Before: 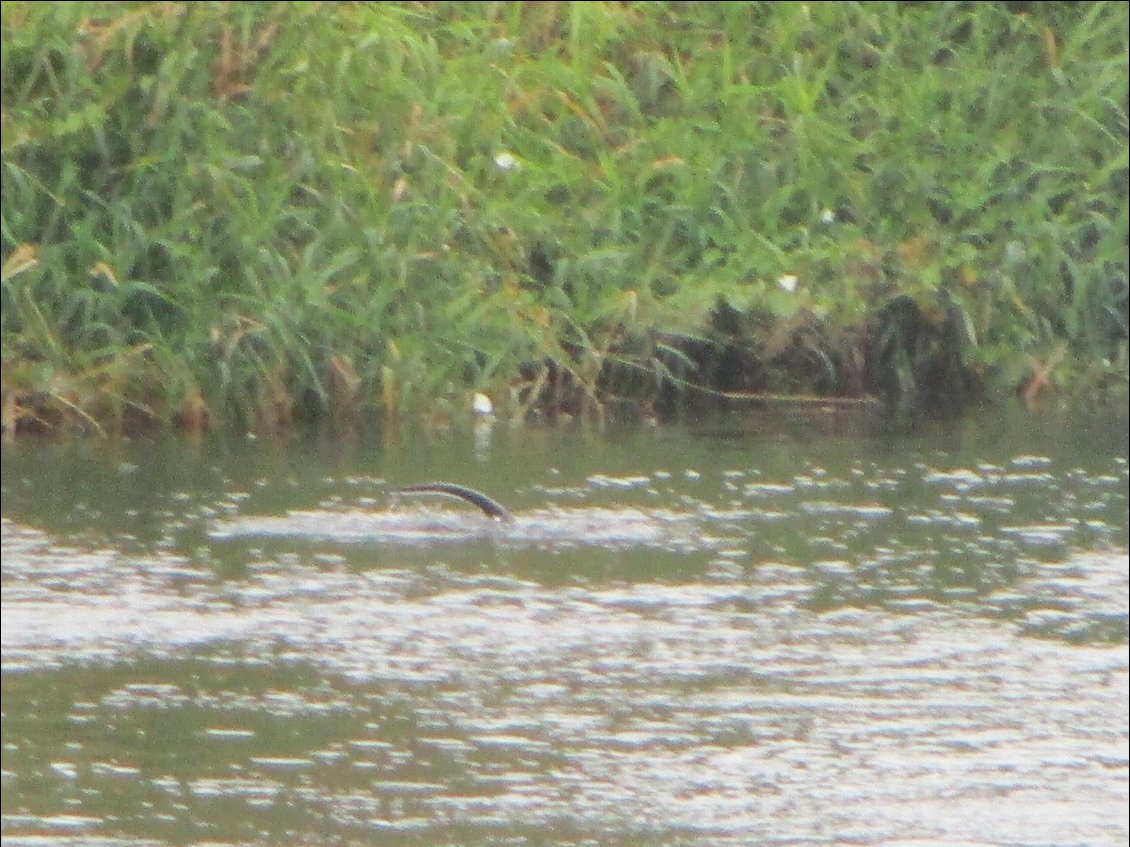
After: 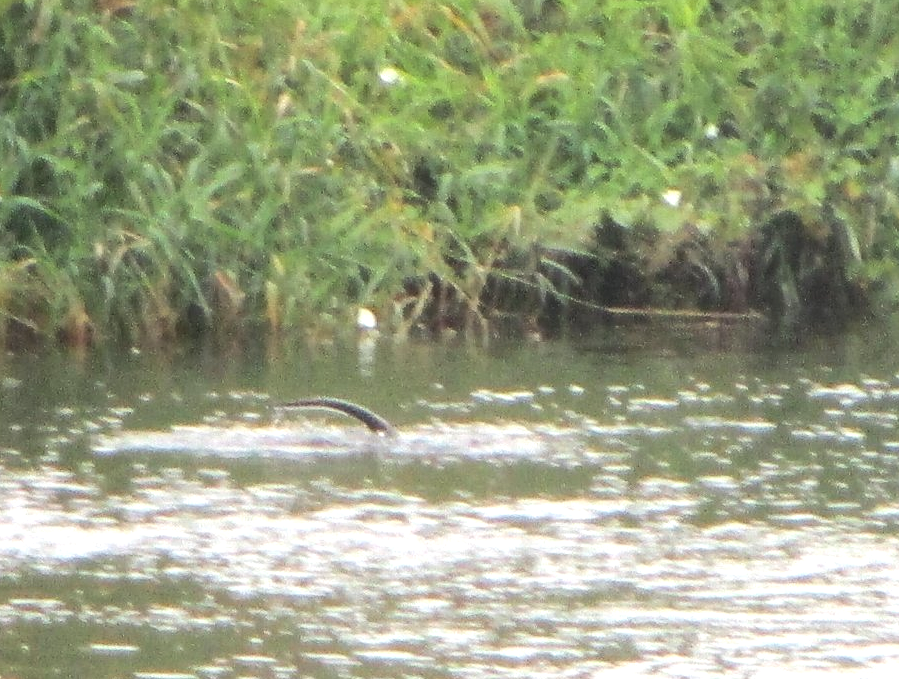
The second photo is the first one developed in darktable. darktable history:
crop and rotate: left 10.335%, top 10.052%, right 10.054%, bottom 9.677%
color balance rgb: perceptual saturation grading › global saturation 0.591%, perceptual brilliance grading › global brilliance -1.233%, perceptual brilliance grading › highlights -0.811%, perceptual brilliance grading › mid-tones -0.975%, perceptual brilliance grading › shadows -1.704%
tone equalizer: -8 EV -0.726 EV, -7 EV -0.728 EV, -6 EV -0.563 EV, -5 EV -0.36 EV, -3 EV 0.378 EV, -2 EV 0.6 EV, -1 EV 0.679 EV, +0 EV 0.763 EV, edges refinement/feathering 500, mask exposure compensation -1.57 EV, preserve details no
